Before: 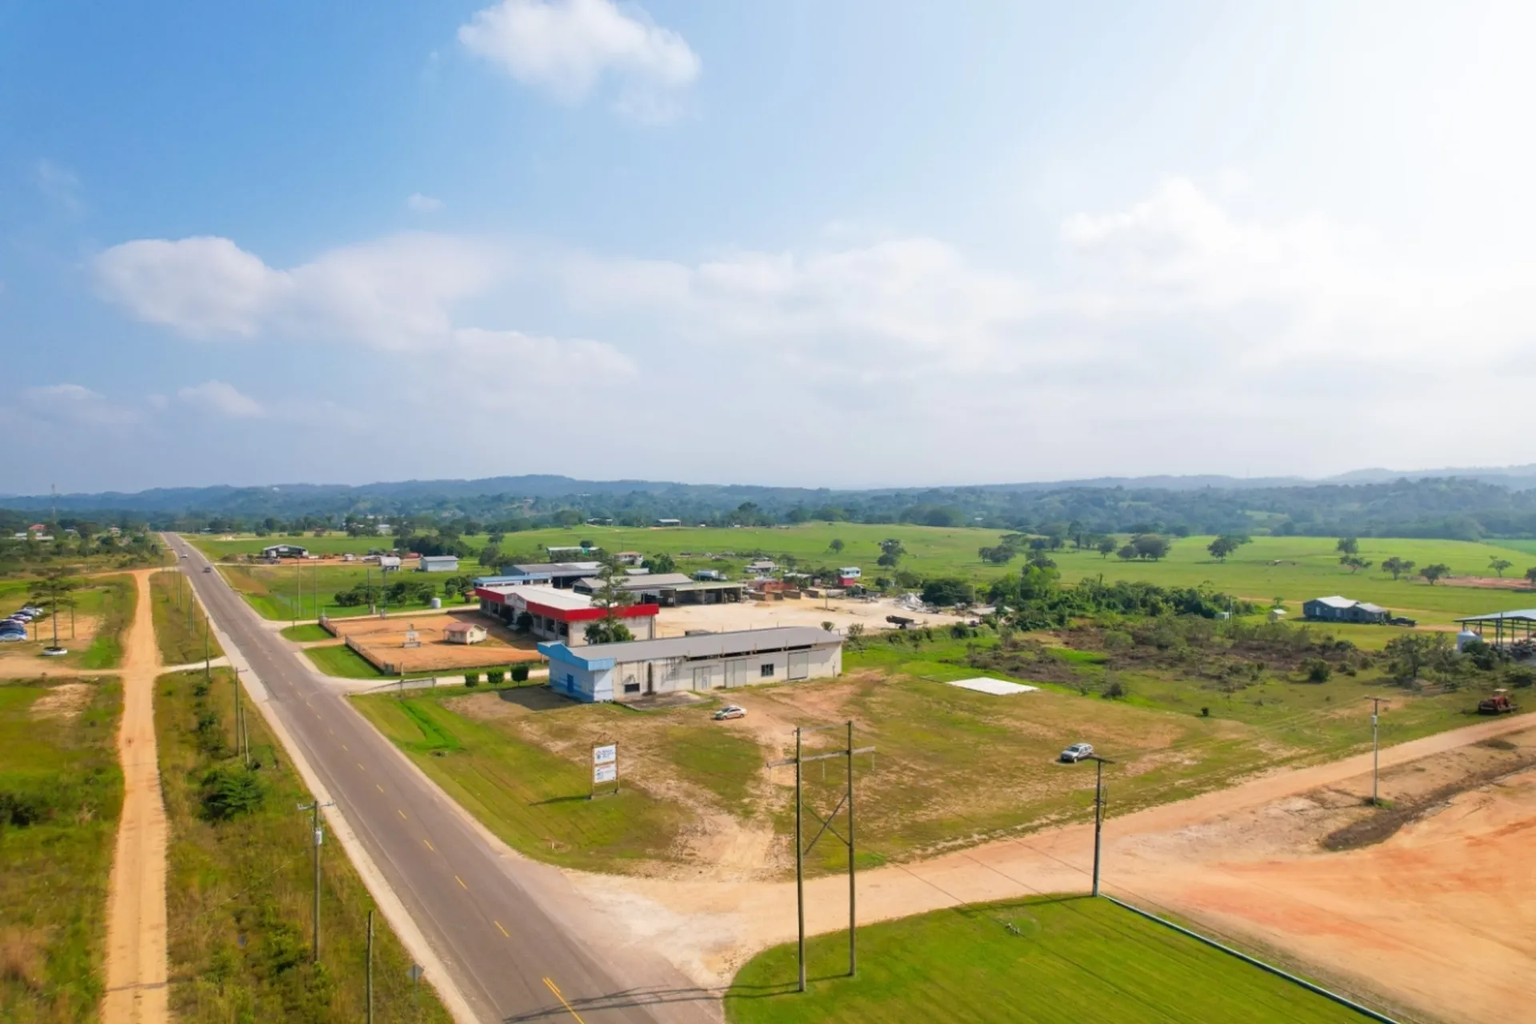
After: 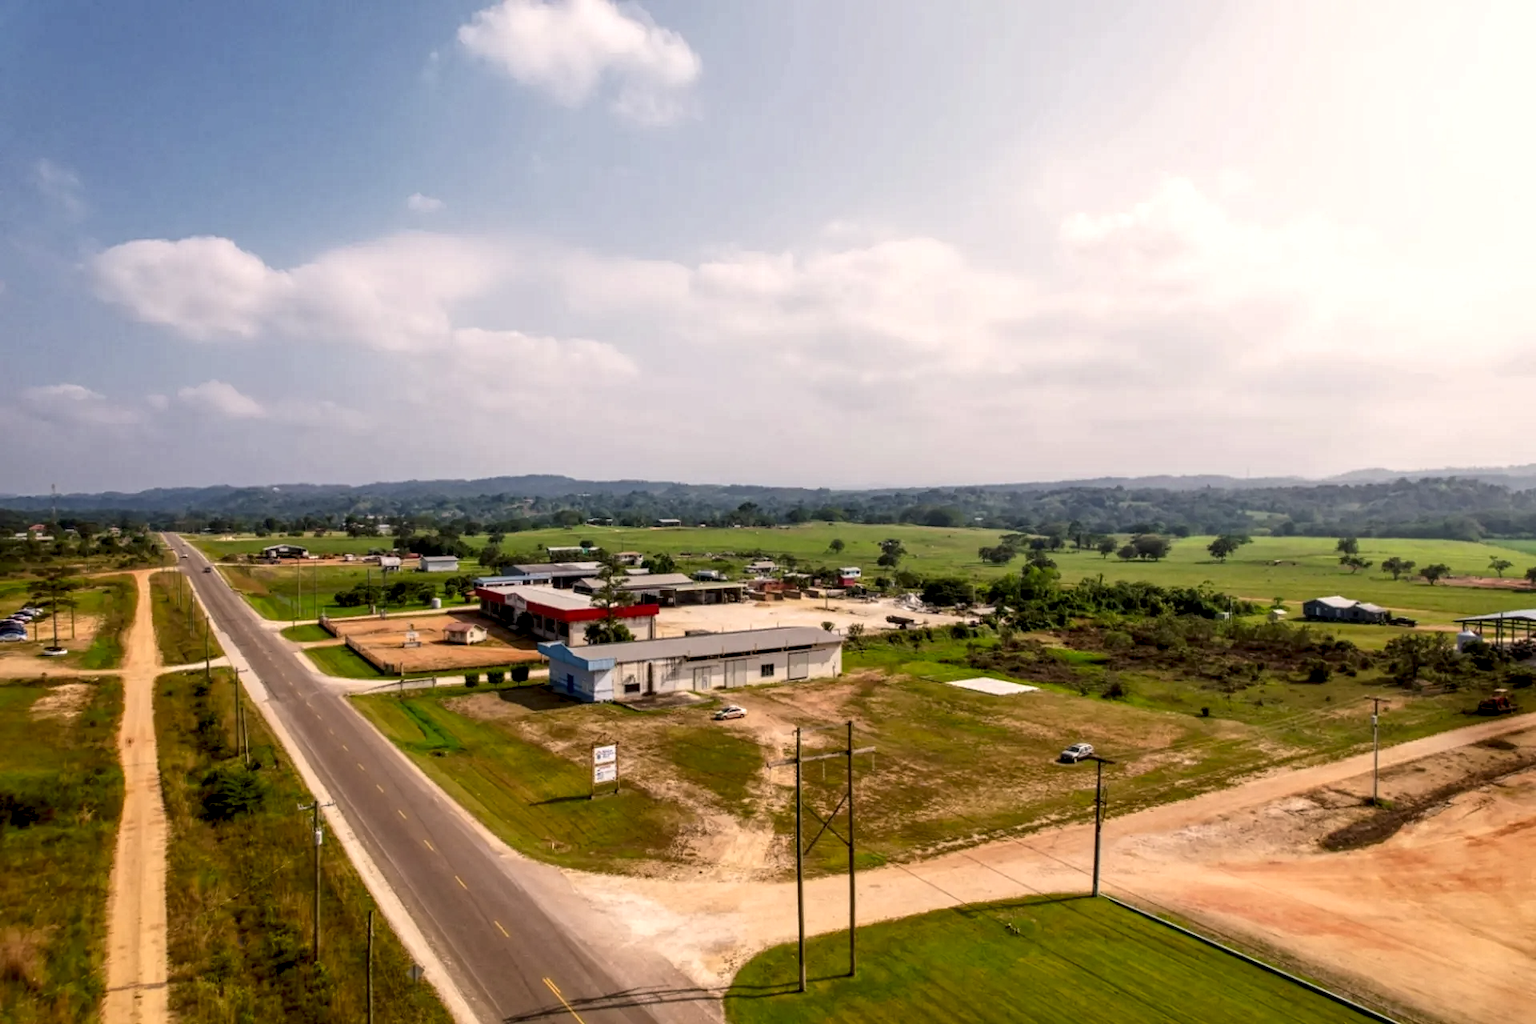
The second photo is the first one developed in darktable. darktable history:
tone curve: curves: ch0 [(0, 0) (0.153, 0.056) (1, 1)], color space Lab, independent channels, preserve colors none
color correction: highlights a* 6.14, highlights b* 7.49, shadows a* 5.71, shadows b* 7.35, saturation 0.893
local contrast: highlights 26%, detail 150%
